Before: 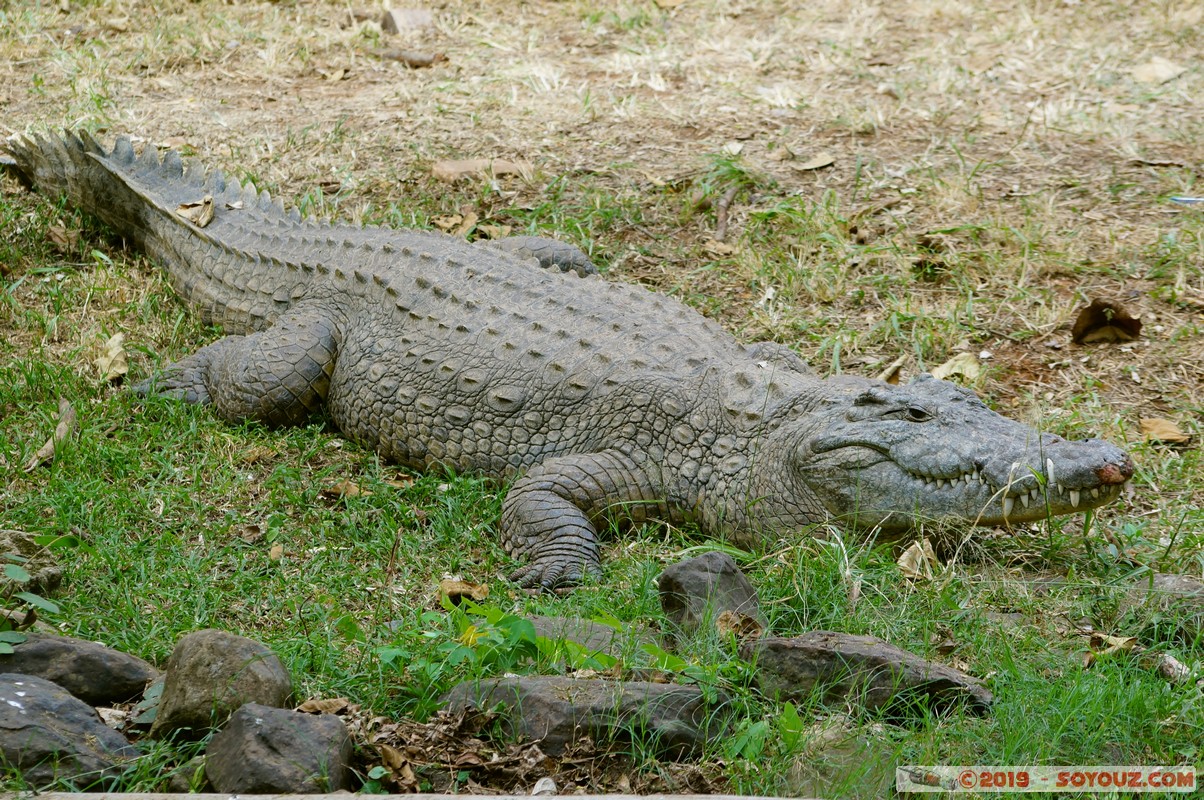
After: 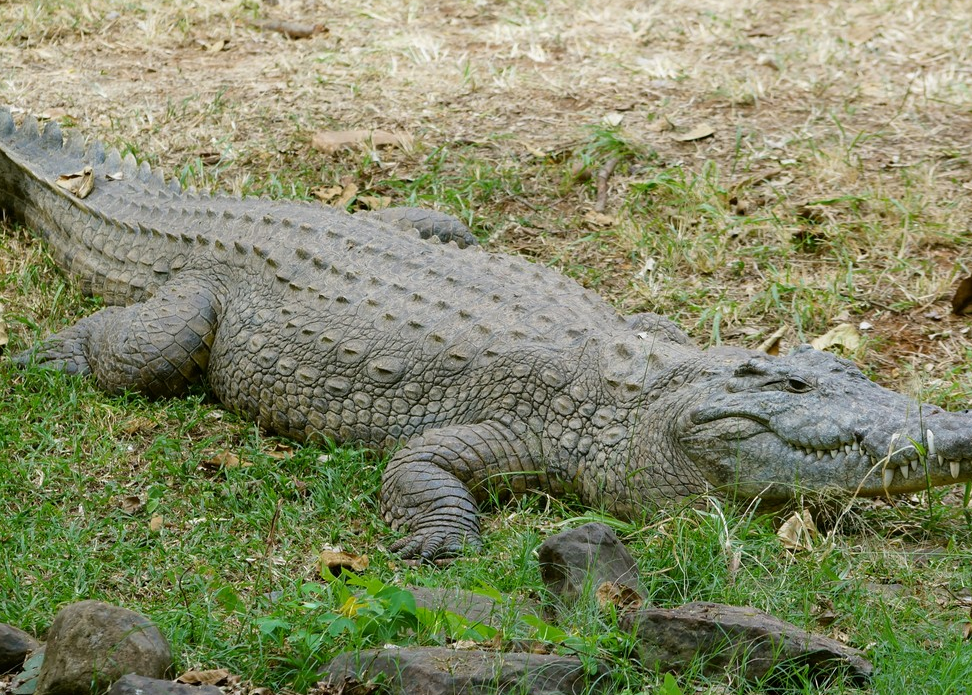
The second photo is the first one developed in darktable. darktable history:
crop: left 10.024%, top 3.641%, right 9.171%, bottom 9.445%
